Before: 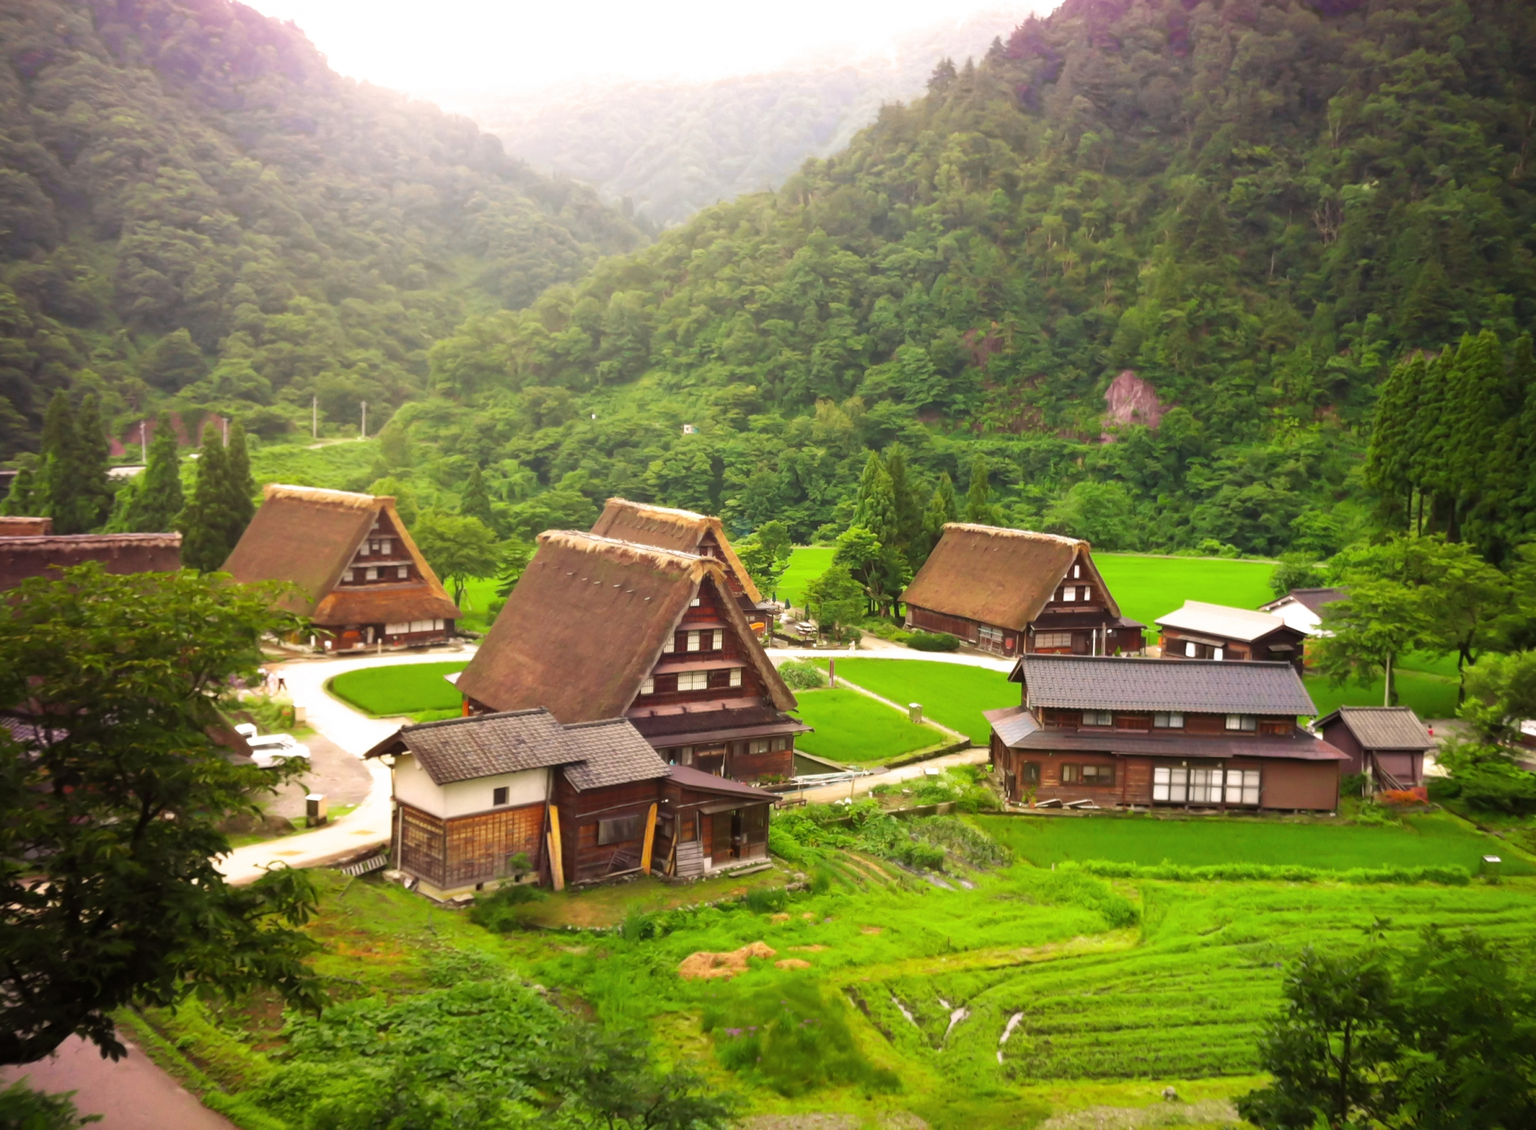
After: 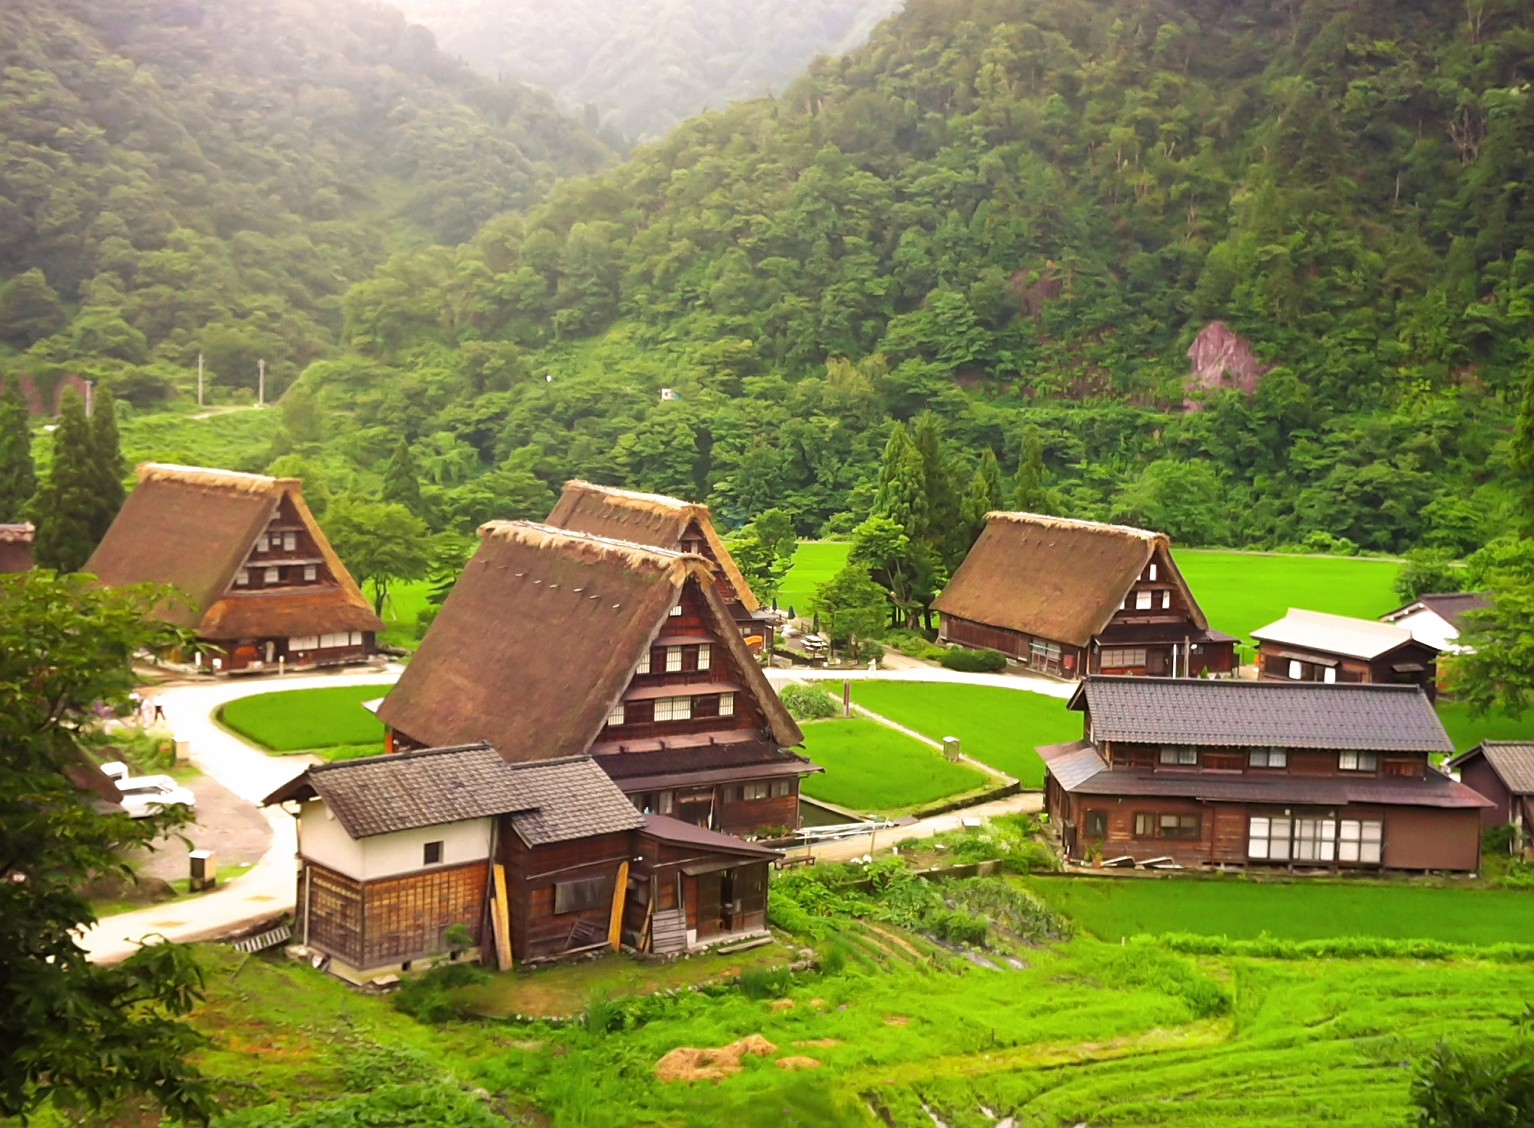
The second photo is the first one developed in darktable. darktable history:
crop and rotate: left 10.071%, top 10.071%, right 10.02%, bottom 10.02%
sharpen: on, module defaults
